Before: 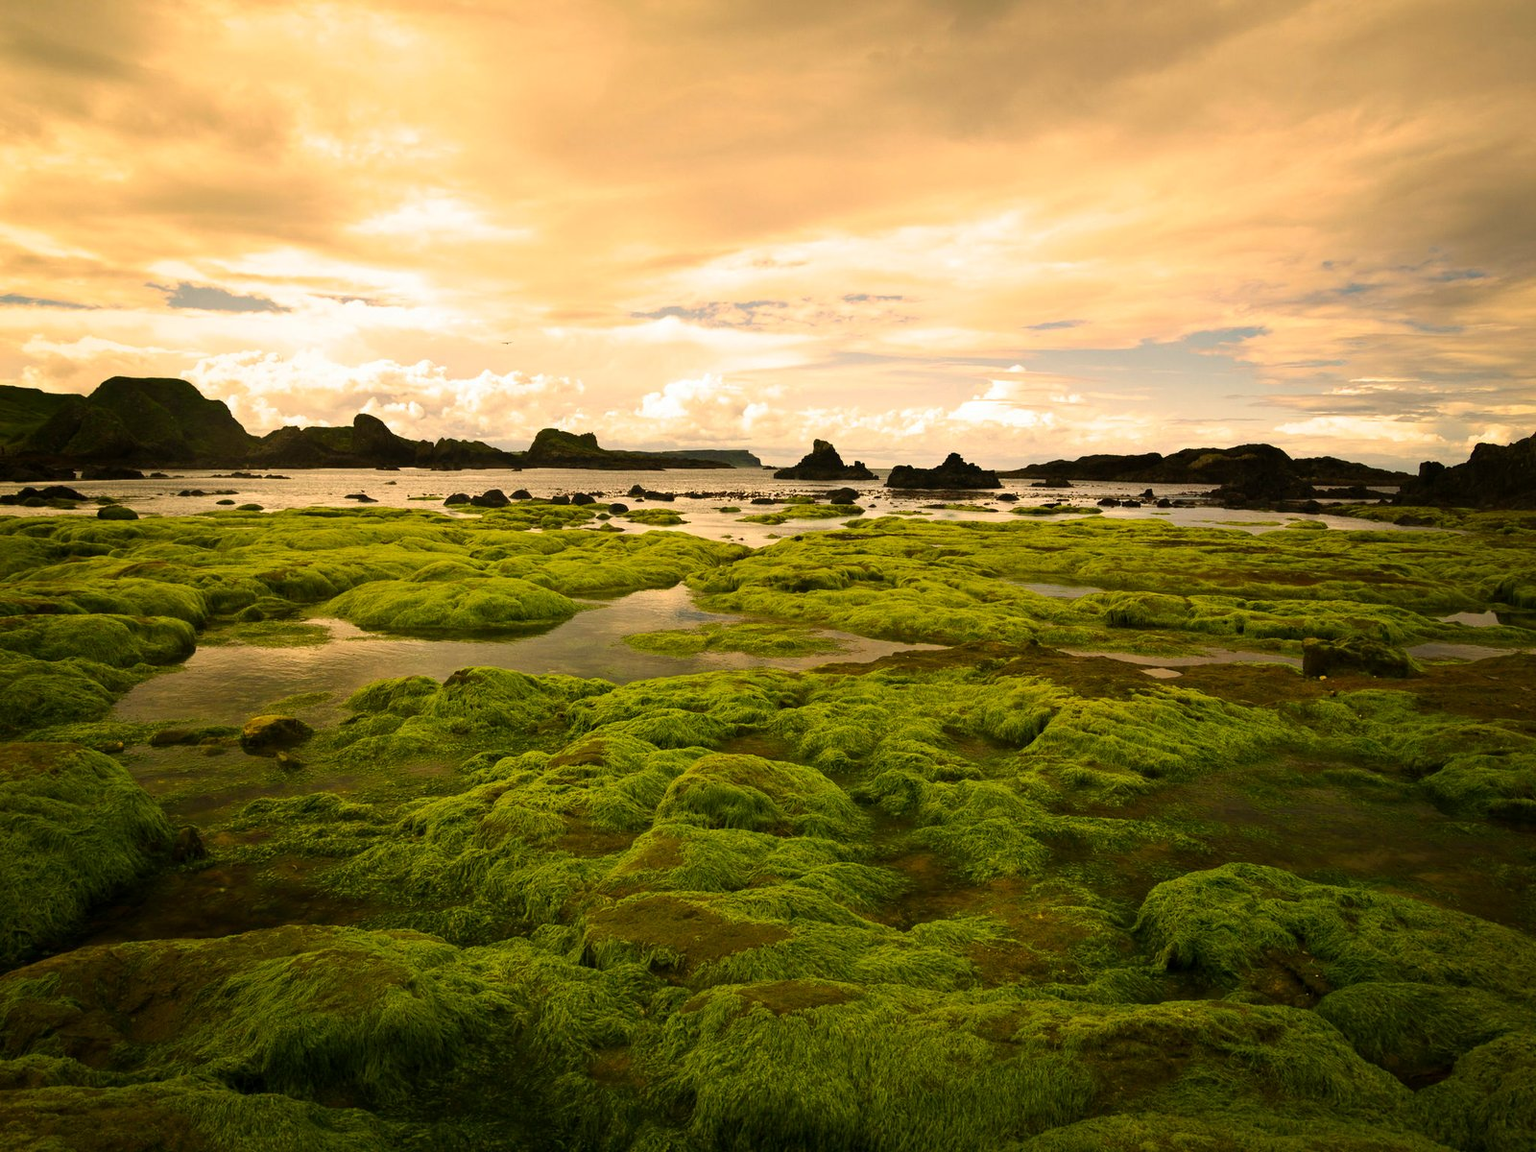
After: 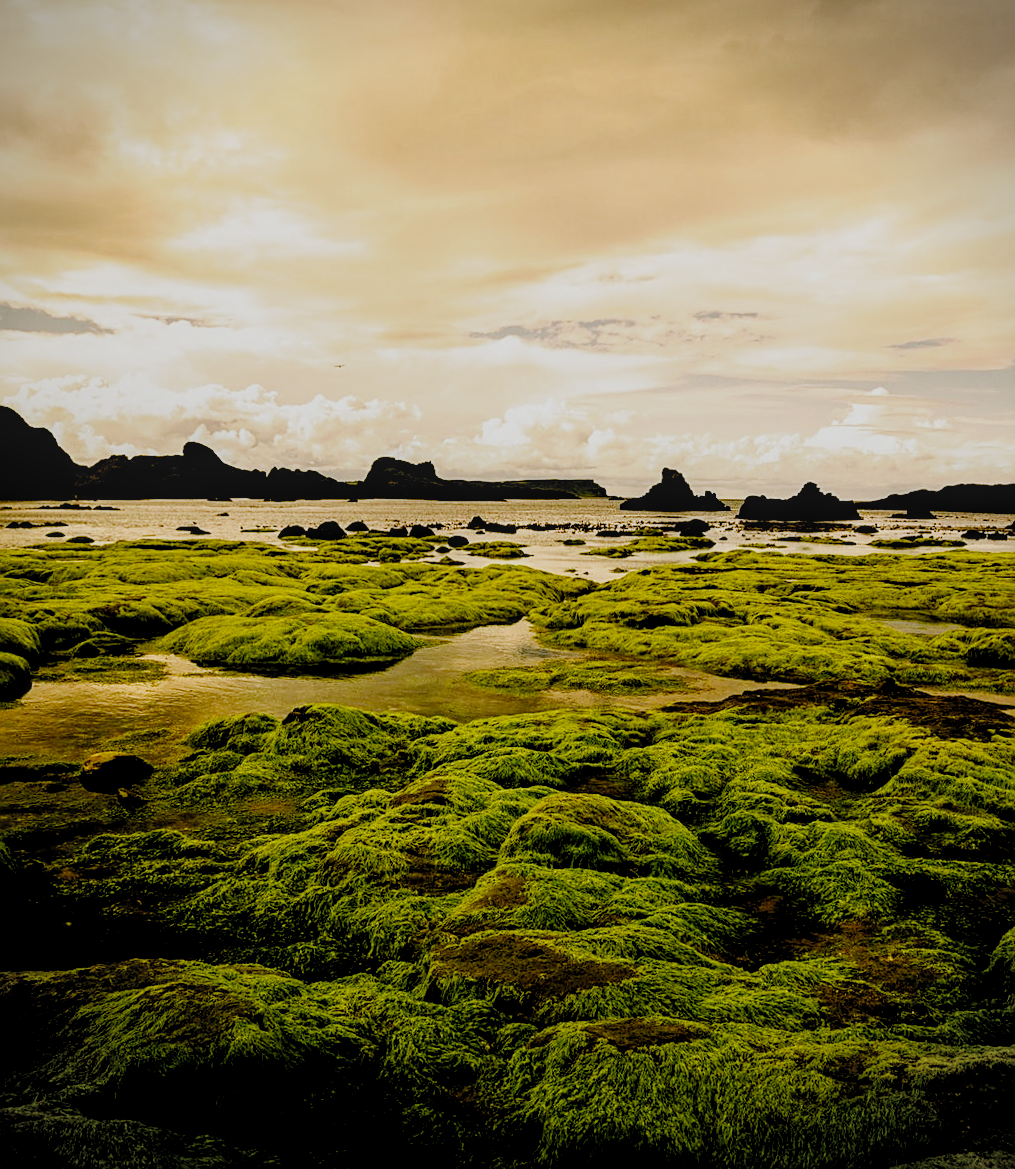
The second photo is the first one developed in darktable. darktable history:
sharpen: on, module defaults
crop and rotate: left 8.786%, right 24.548%
vignetting: fall-off start 91.19%
rotate and perspective: rotation 0.074°, lens shift (vertical) 0.096, lens shift (horizontal) -0.041, crop left 0.043, crop right 0.952, crop top 0.024, crop bottom 0.979
local contrast: on, module defaults
filmic rgb: black relative exposure -2.85 EV, white relative exposure 4.56 EV, hardness 1.77, contrast 1.25, preserve chrominance no, color science v5 (2021)
